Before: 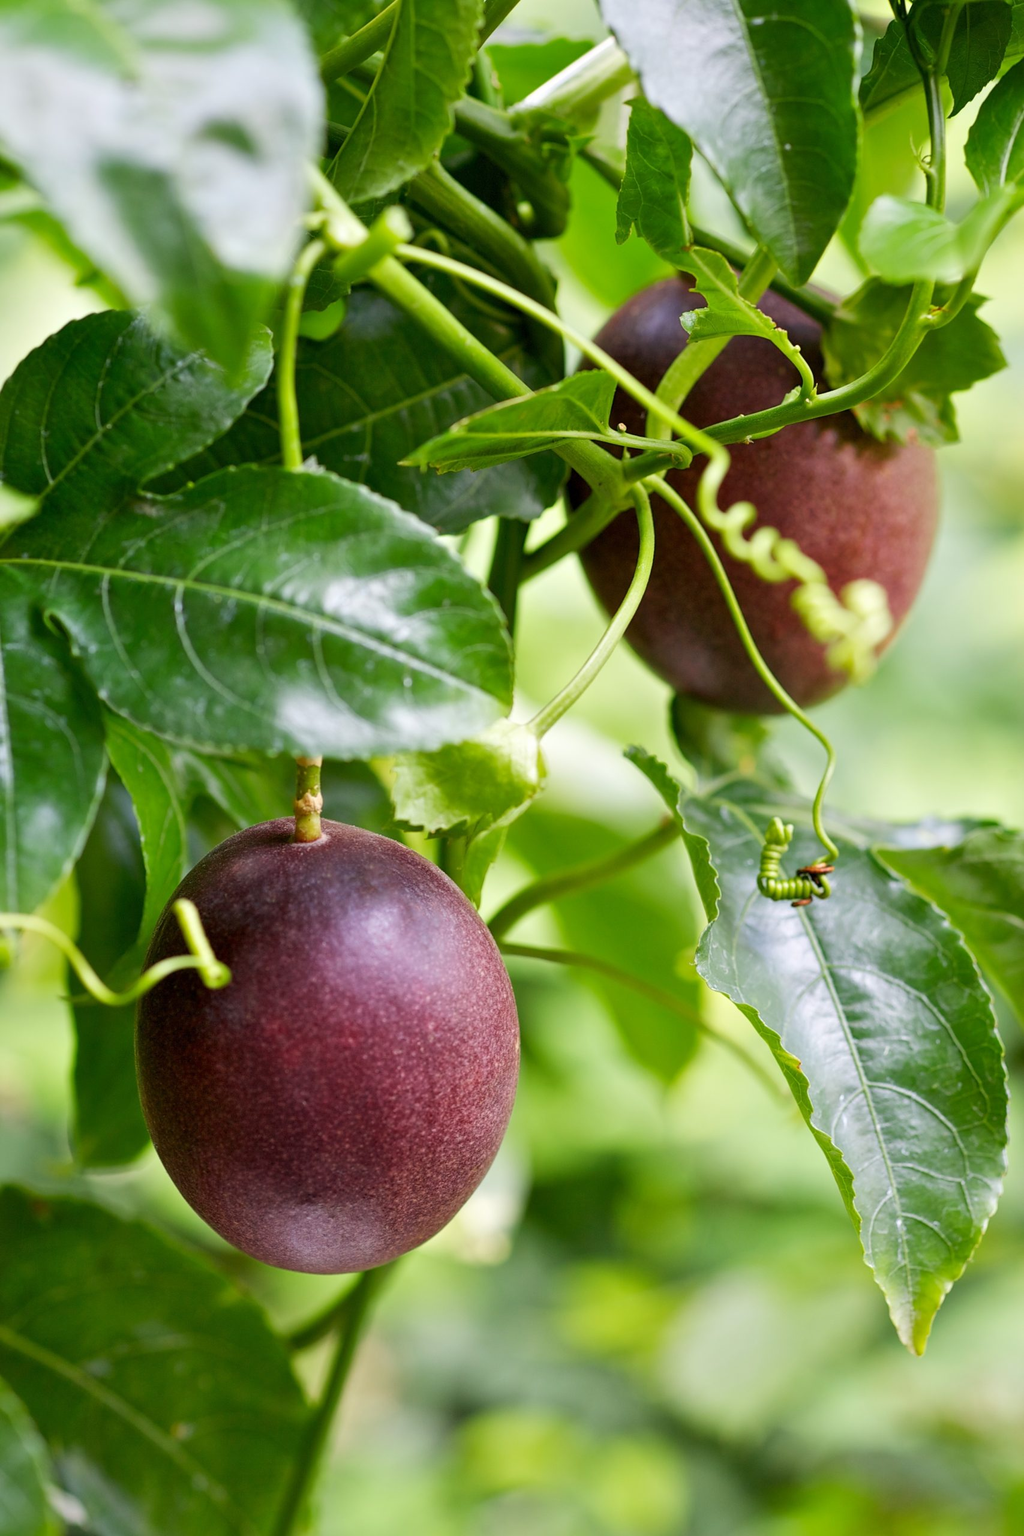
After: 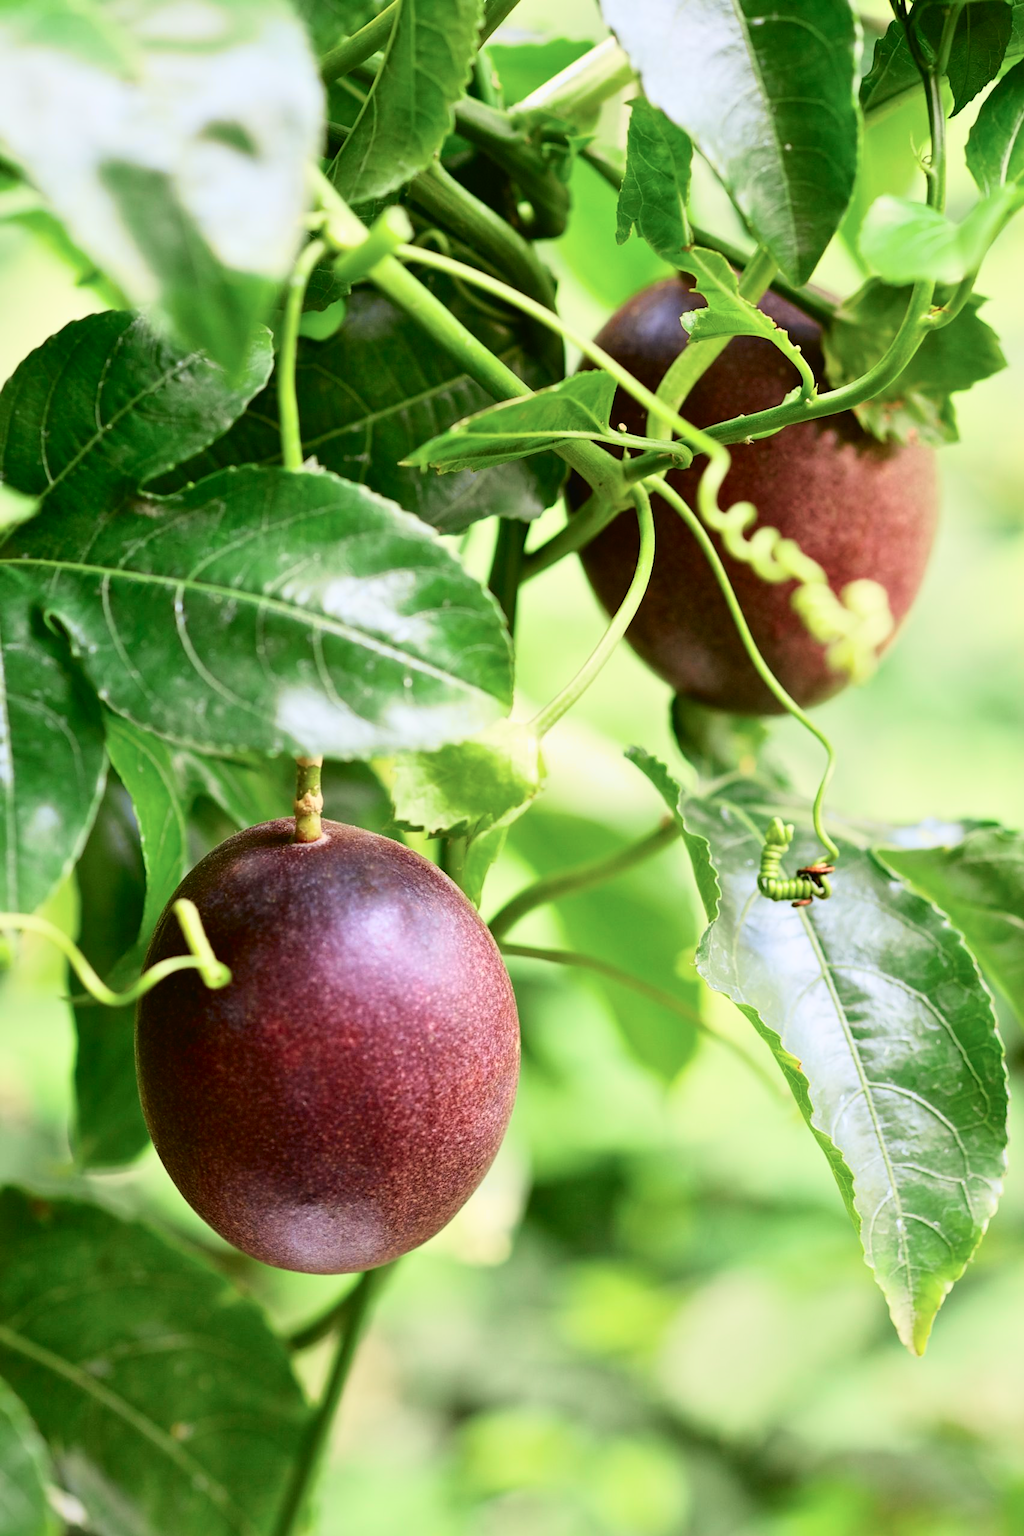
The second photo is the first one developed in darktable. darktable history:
tone curve: curves: ch0 [(0, 0.023) (0.087, 0.065) (0.184, 0.168) (0.45, 0.54) (0.57, 0.683) (0.706, 0.841) (0.877, 0.948) (1, 0.984)]; ch1 [(0, 0) (0.388, 0.369) (0.447, 0.447) (0.505, 0.5) (0.534, 0.528) (0.57, 0.571) (0.592, 0.602) (0.644, 0.663) (1, 1)]; ch2 [(0, 0) (0.314, 0.223) (0.427, 0.405) (0.492, 0.496) (0.524, 0.547) (0.534, 0.57) (0.583, 0.605) (0.673, 0.667) (1, 1)], color space Lab, independent channels, preserve colors none
